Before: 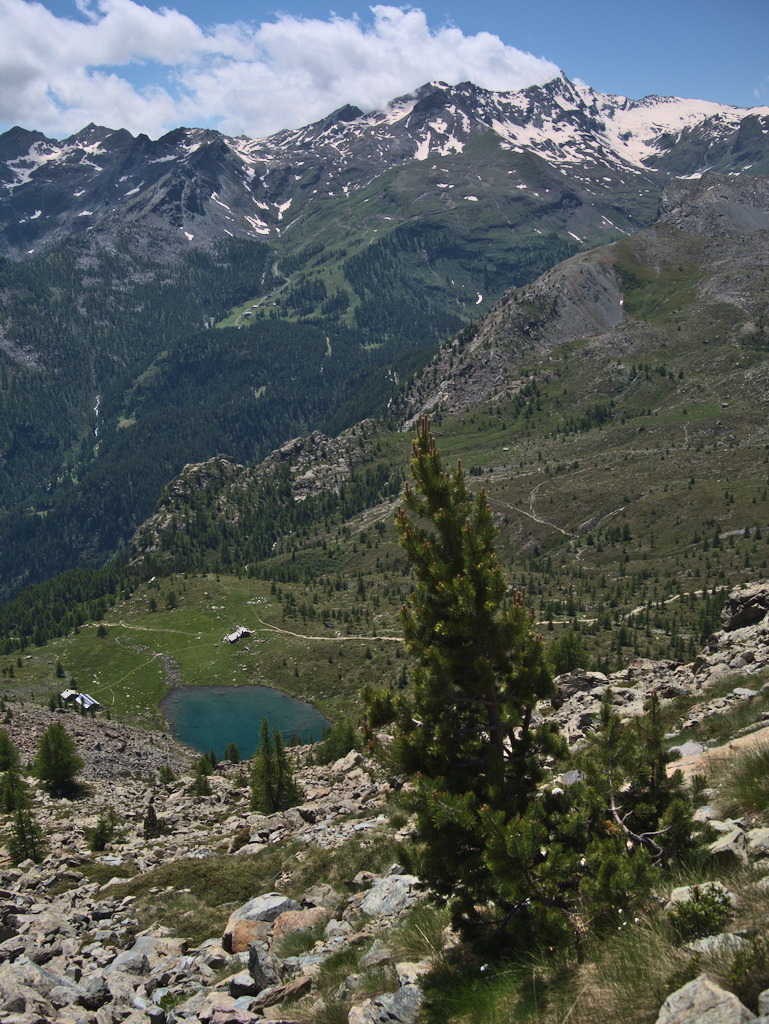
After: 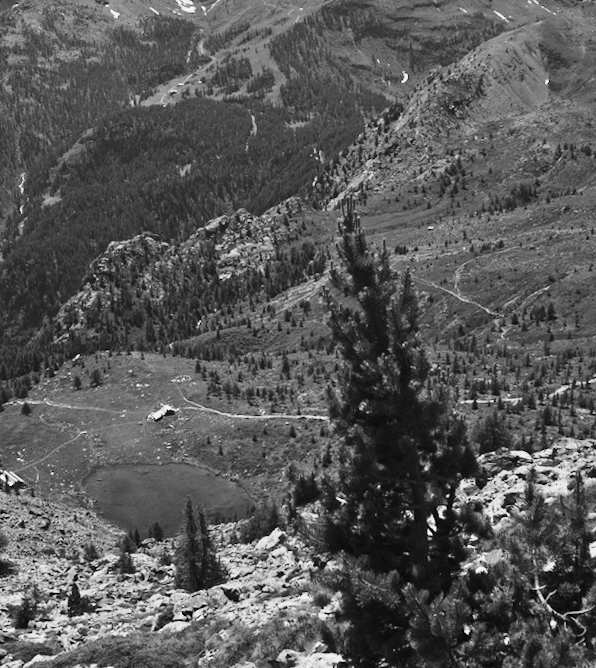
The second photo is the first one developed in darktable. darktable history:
crop and rotate: angle -3.37°, left 9.79%, top 20.73%, right 12.42%, bottom 11.82%
monochrome: a 32, b 64, size 2.3
base curve: curves: ch0 [(0, 0) (0.028, 0.03) (0.121, 0.232) (0.46, 0.748) (0.859, 0.968) (1, 1)], preserve colors none
rotate and perspective: rotation -3.18°, automatic cropping off
